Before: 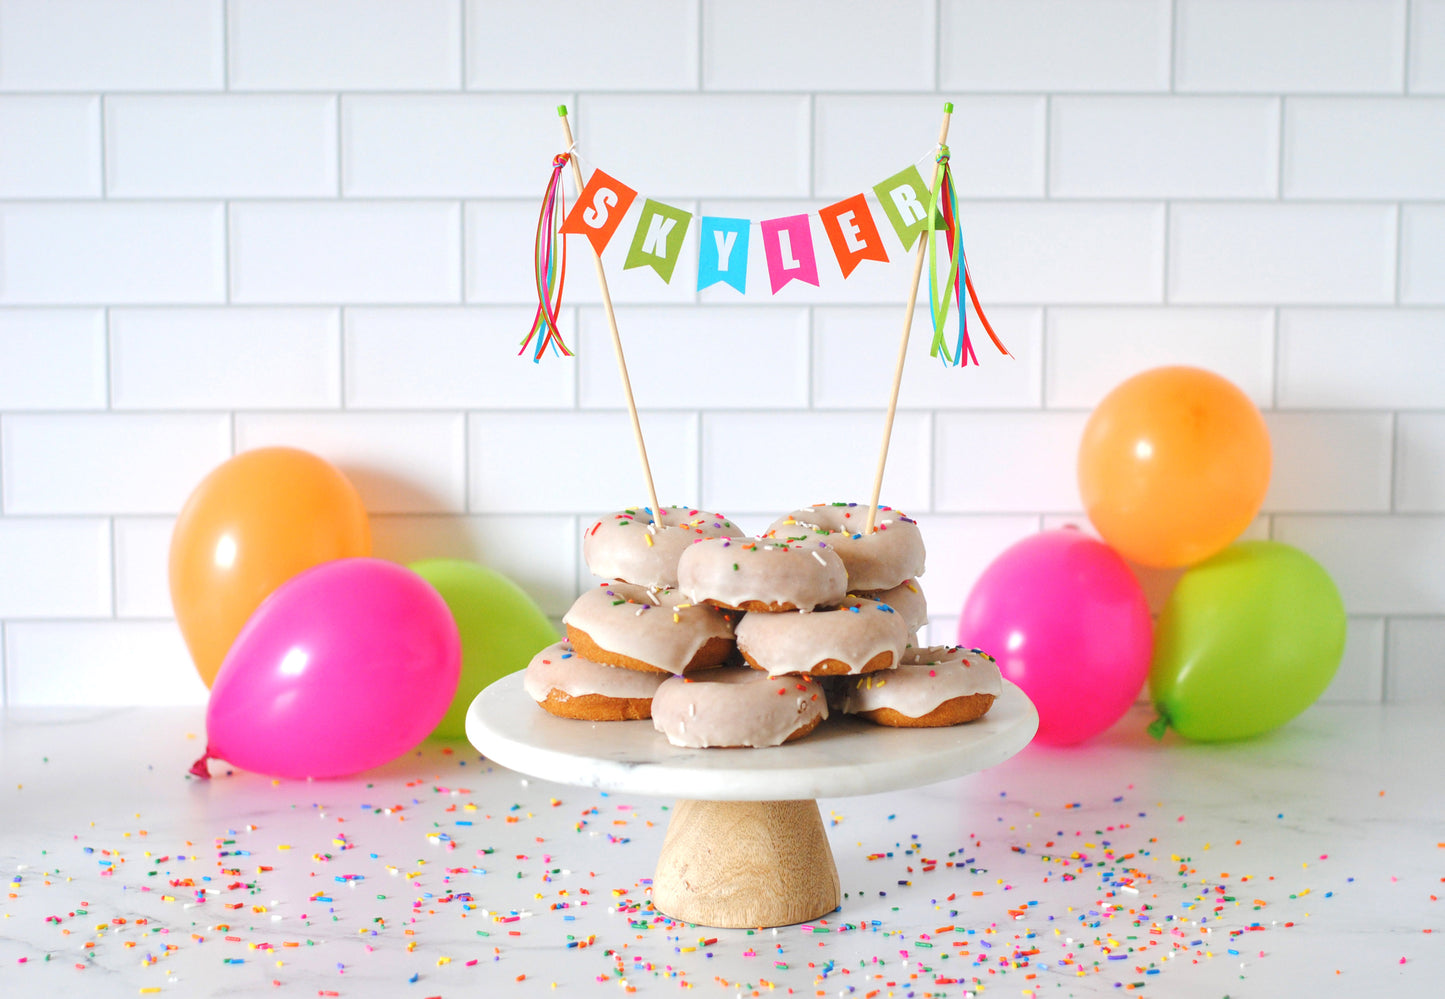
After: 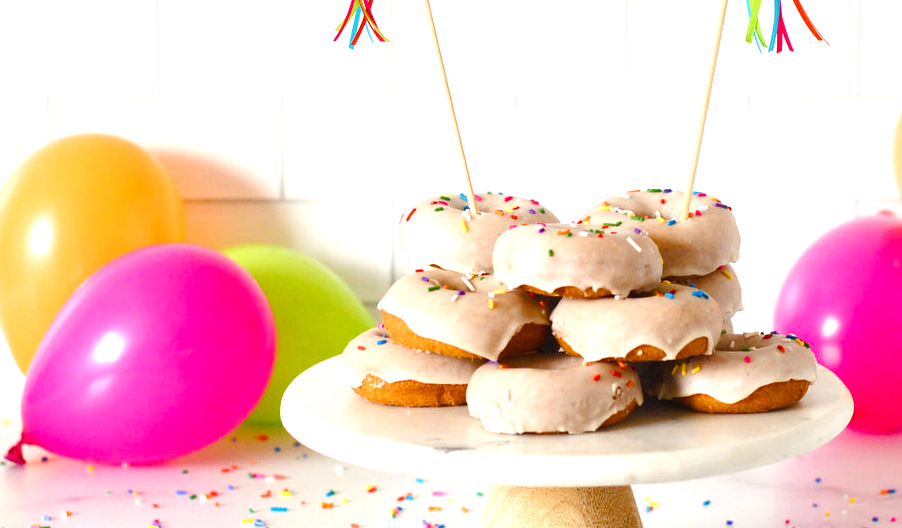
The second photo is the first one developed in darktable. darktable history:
crop: left 12.861%, top 31.453%, right 24.679%, bottom 15.626%
color balance rgb: power › chroma 0.293%, power › hue 22.33°, highlights gain › chroma 2.244%, highlights gain › hue 74.58°, perceptual saturation grading › global saturation 20%, perceptual saturation grading › highlights -25.766%, perceptual saturation grading › shadows 49.442%, perceptual brilliance grading › global brilliance 15.07%, perceptual brilliance grading › shadows -35.739%
